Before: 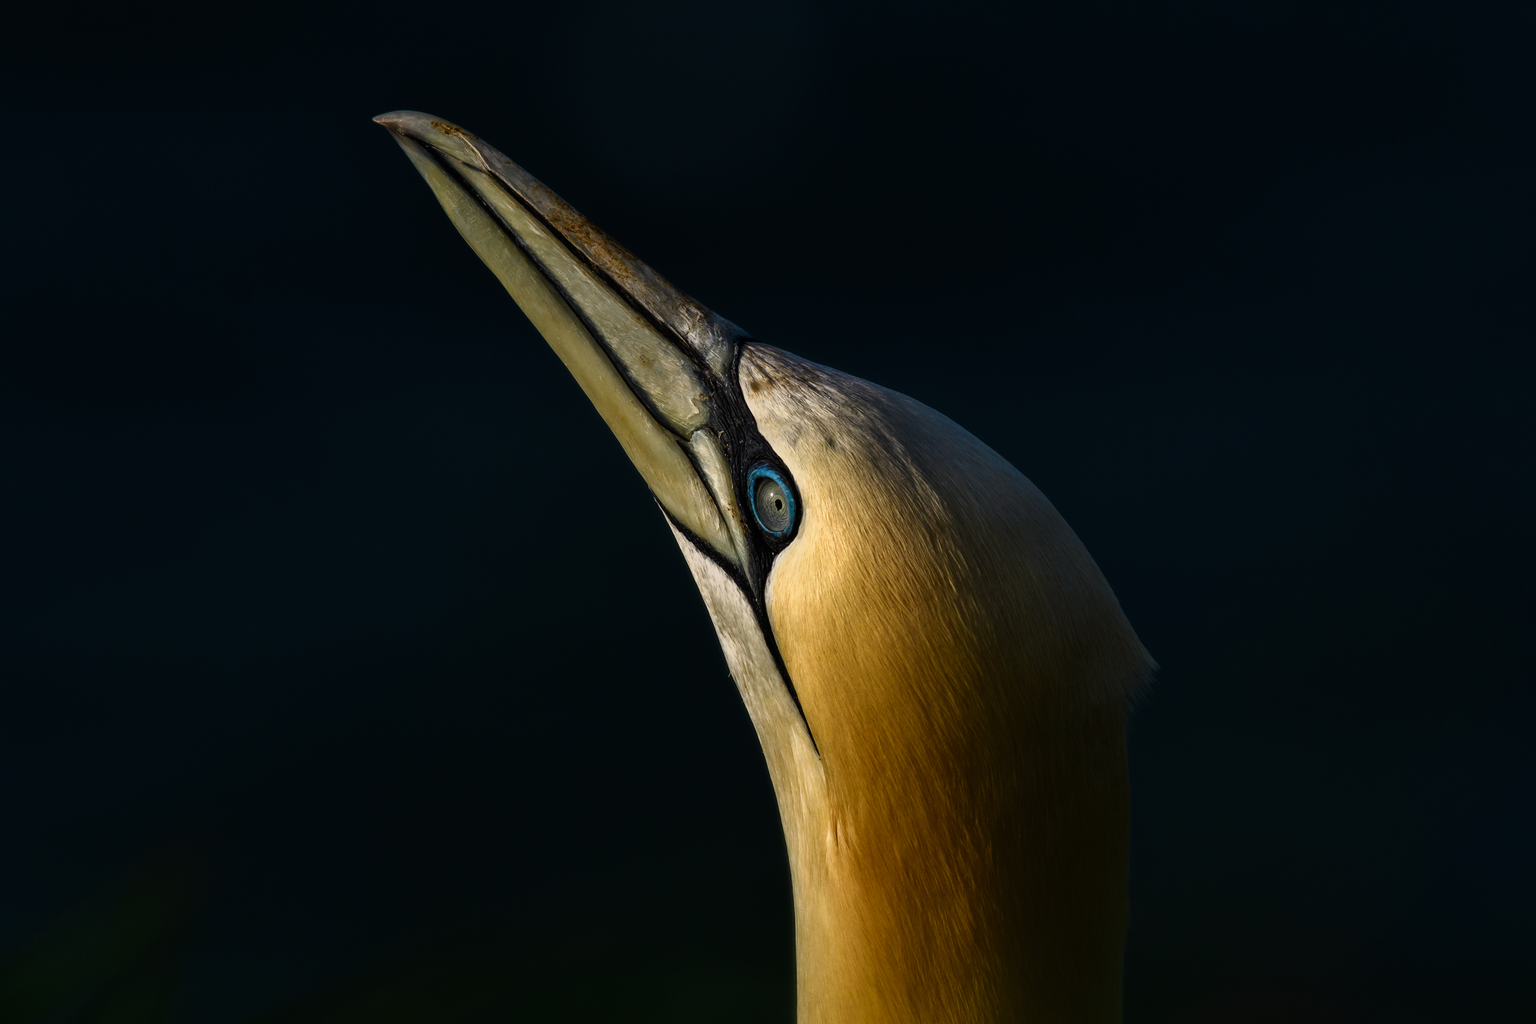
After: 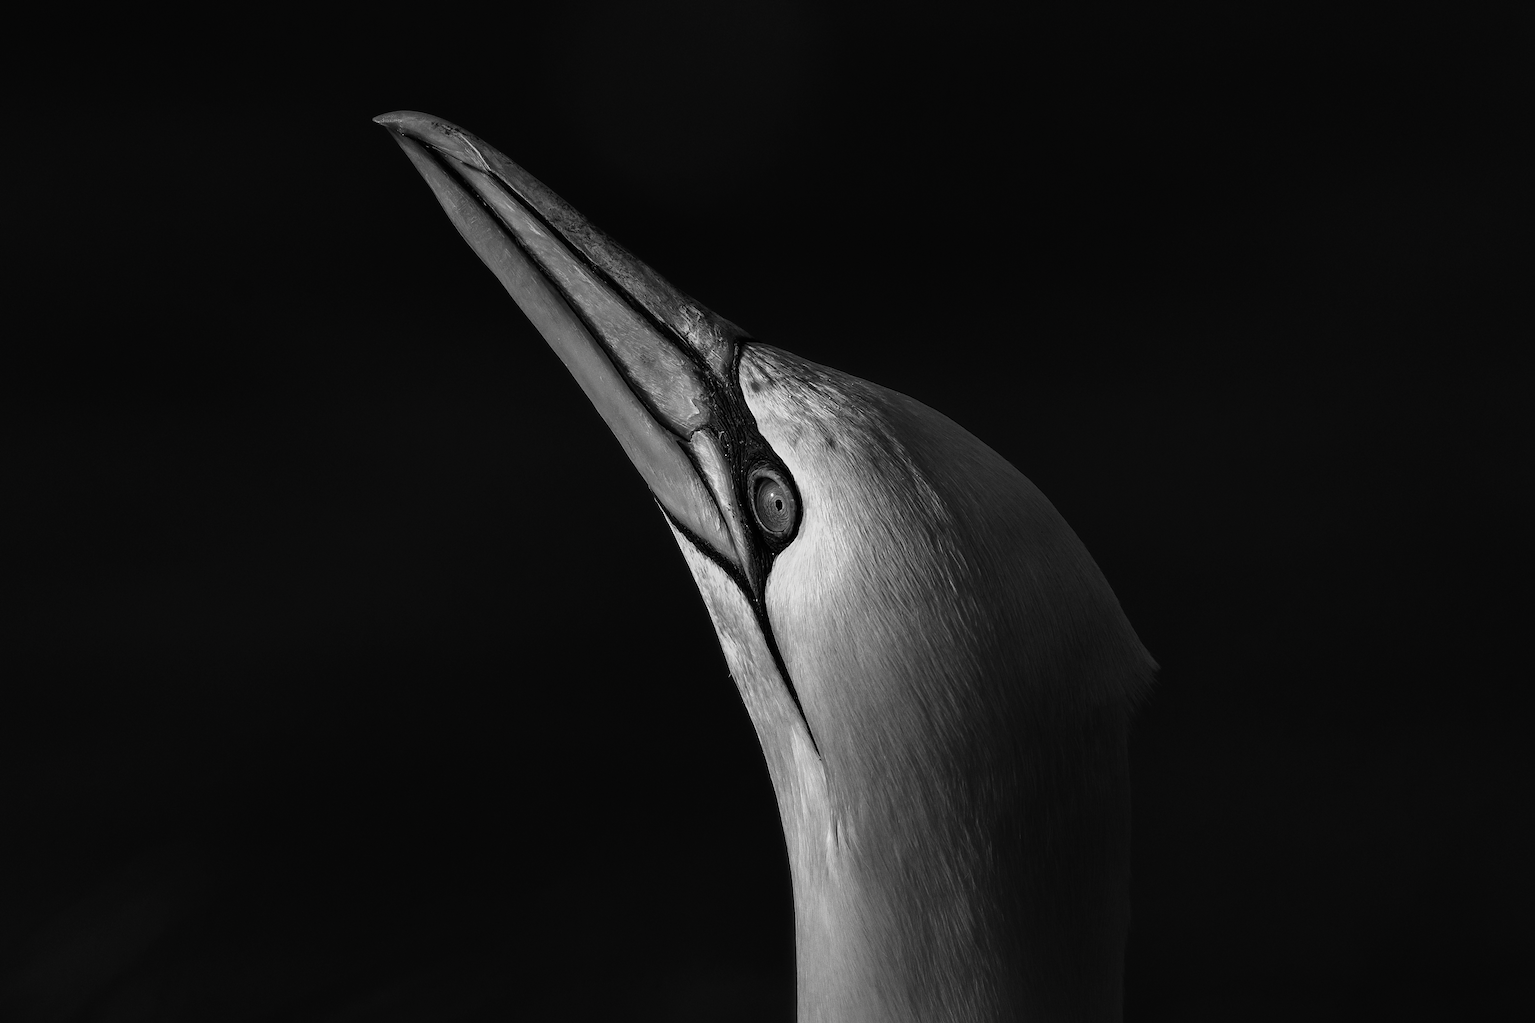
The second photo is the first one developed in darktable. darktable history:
contrast brightness saturation: saturation -0.994
sharpen: on, module defaults
